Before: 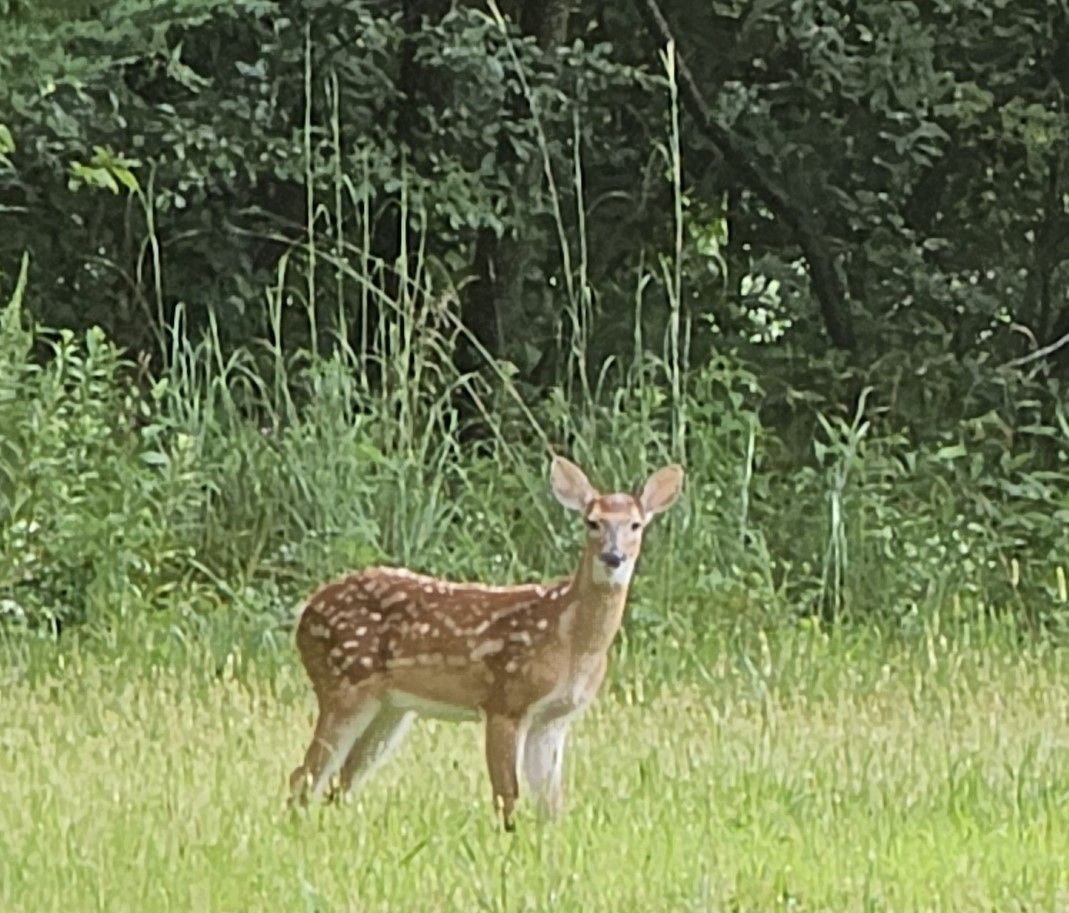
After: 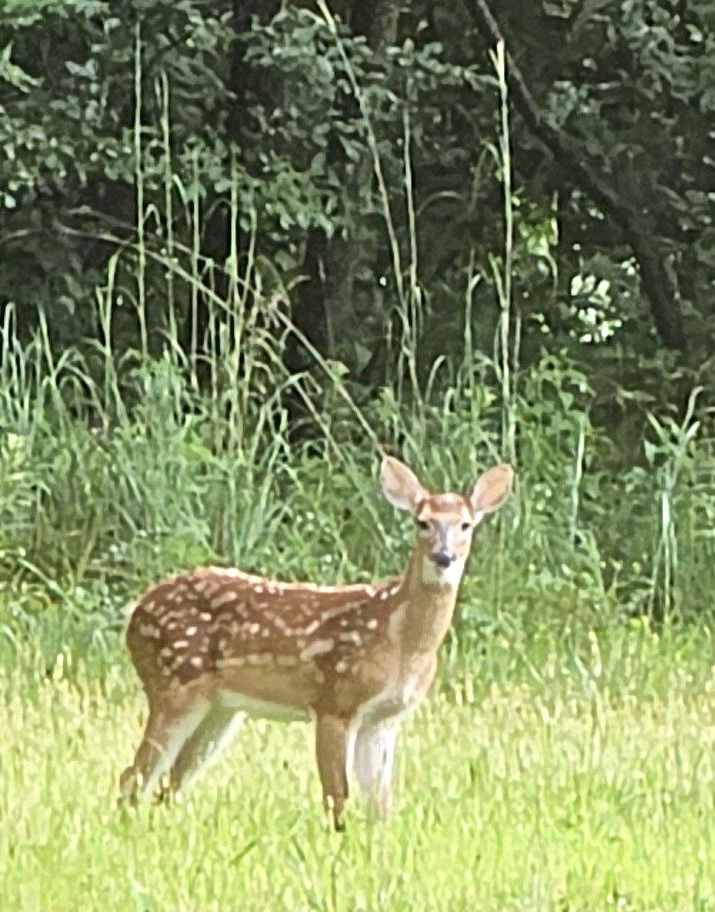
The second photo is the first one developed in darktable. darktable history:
crop and rotate: left 15.984%, right 17.066%
exposure: exposure 0.491 EV, compensate highlight preservation false
